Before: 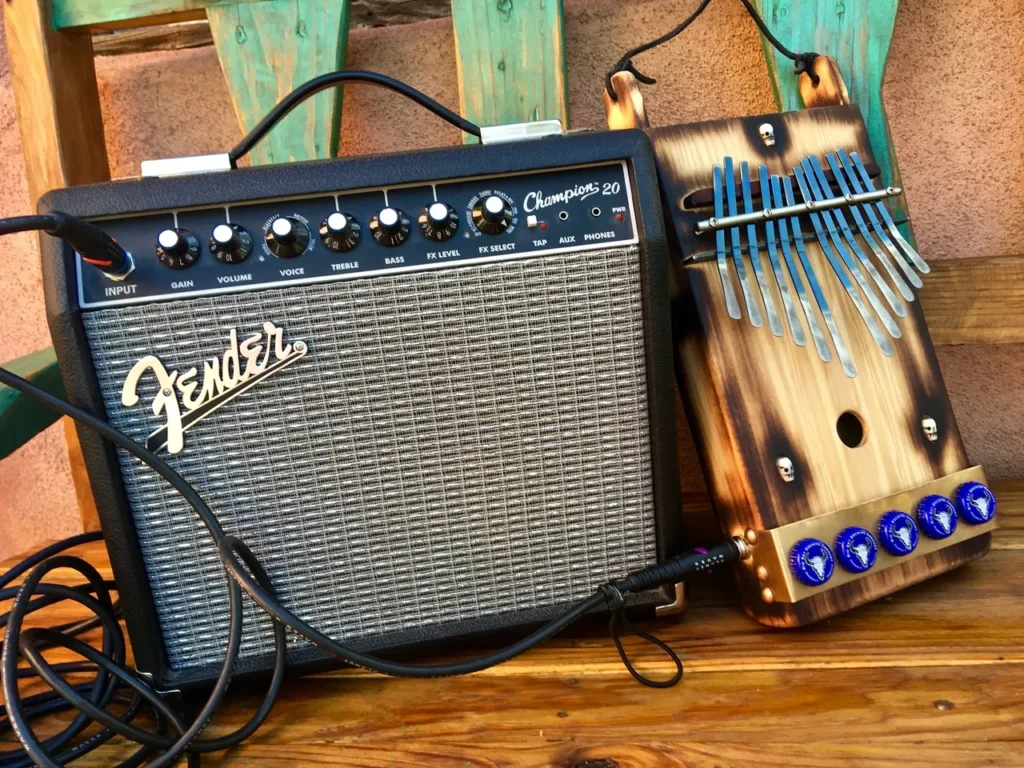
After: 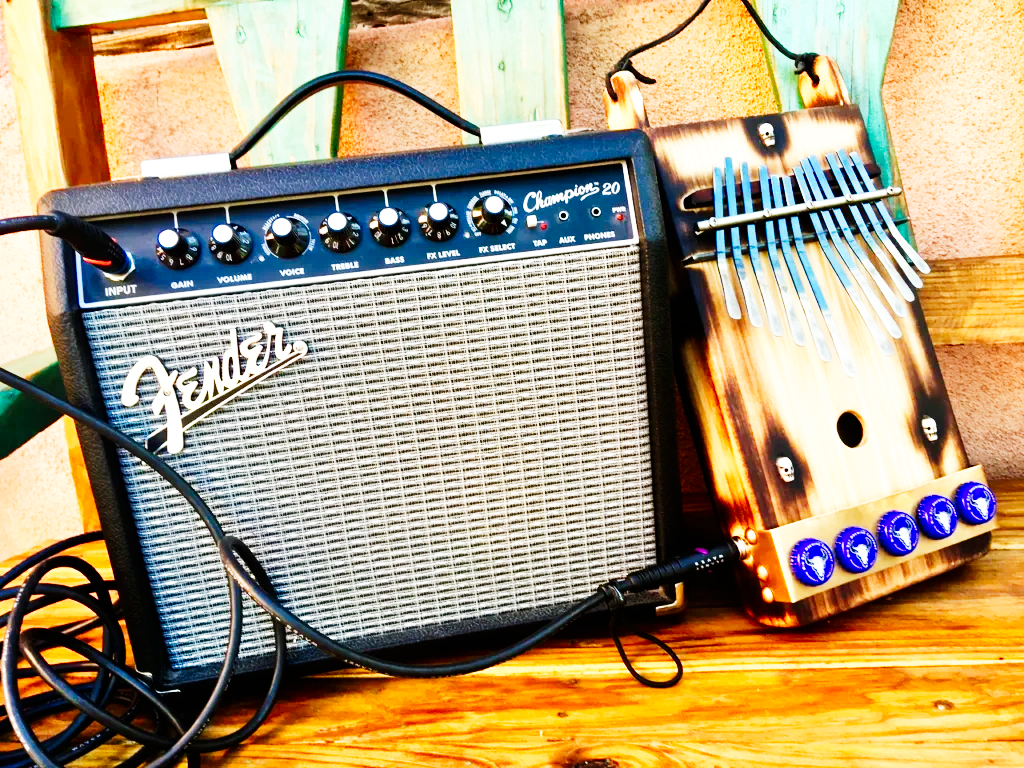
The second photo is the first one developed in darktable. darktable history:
base curve: curves: ch0 [(0, 0) (0.007, 0.004) (0.027, 0.03) (0.046, 0.07) (0.207, 0.54) (0.442, 0.872) (0.673, 0.972) (1, 1)], preserve colors none
tone curve: curves: ch0 [(0, 0) (0.004, 0.001) (0.133, 0.112) (0.325, 0.362) (0.832, 0.893) (1, 1)], preserve colors none
